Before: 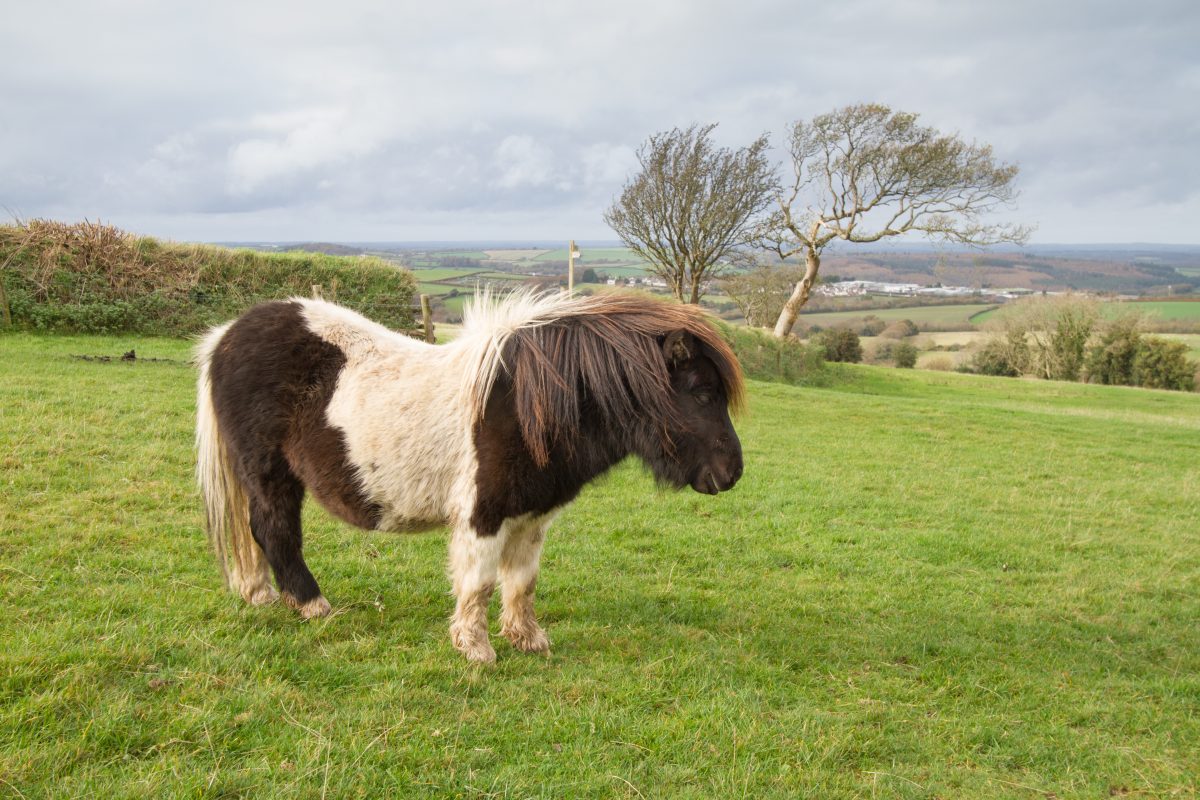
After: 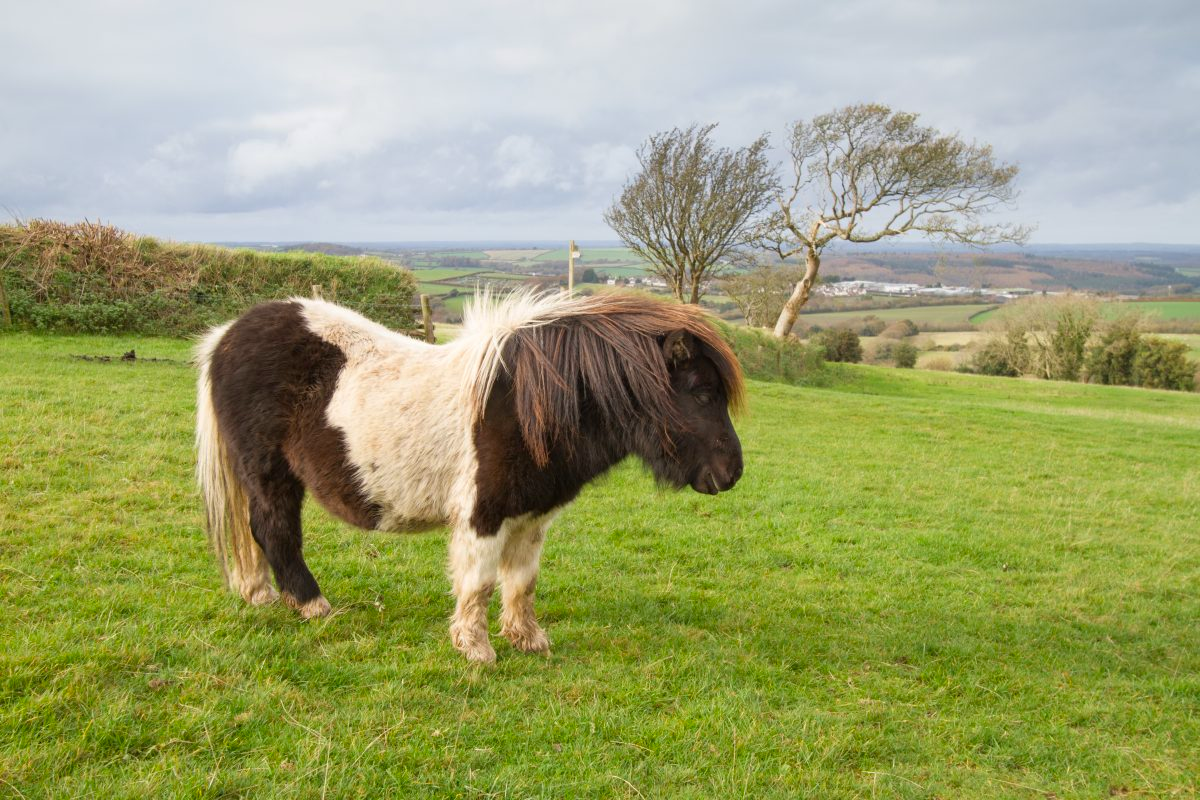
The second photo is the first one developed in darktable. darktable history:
contrast brightness saturation: saturation 0.132
